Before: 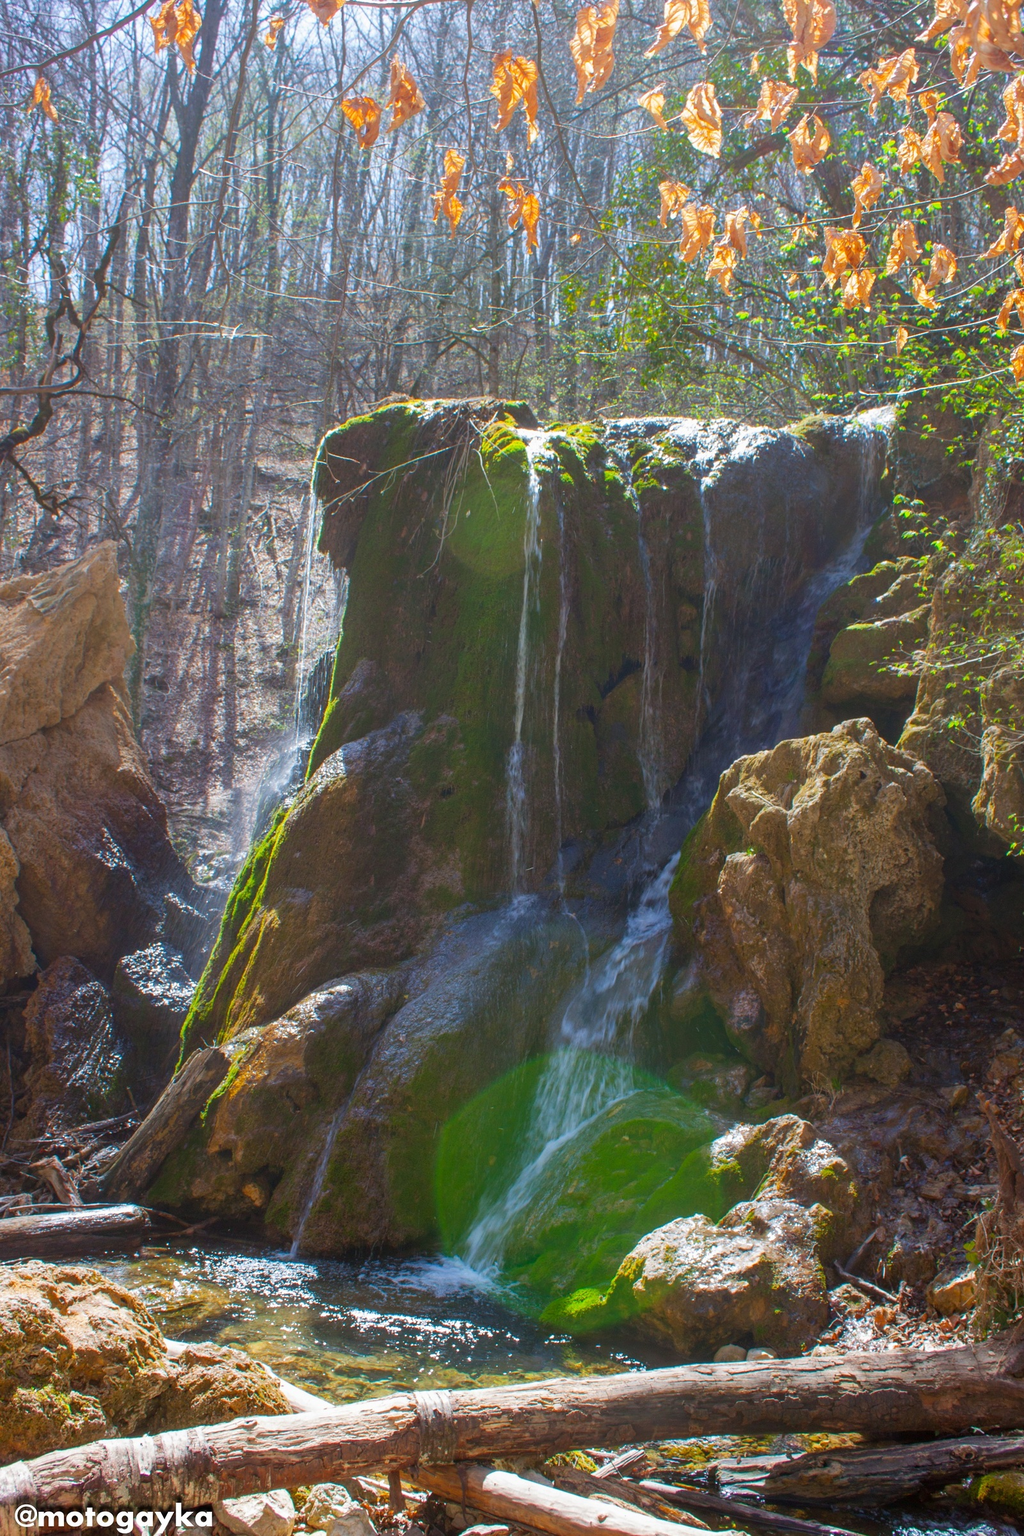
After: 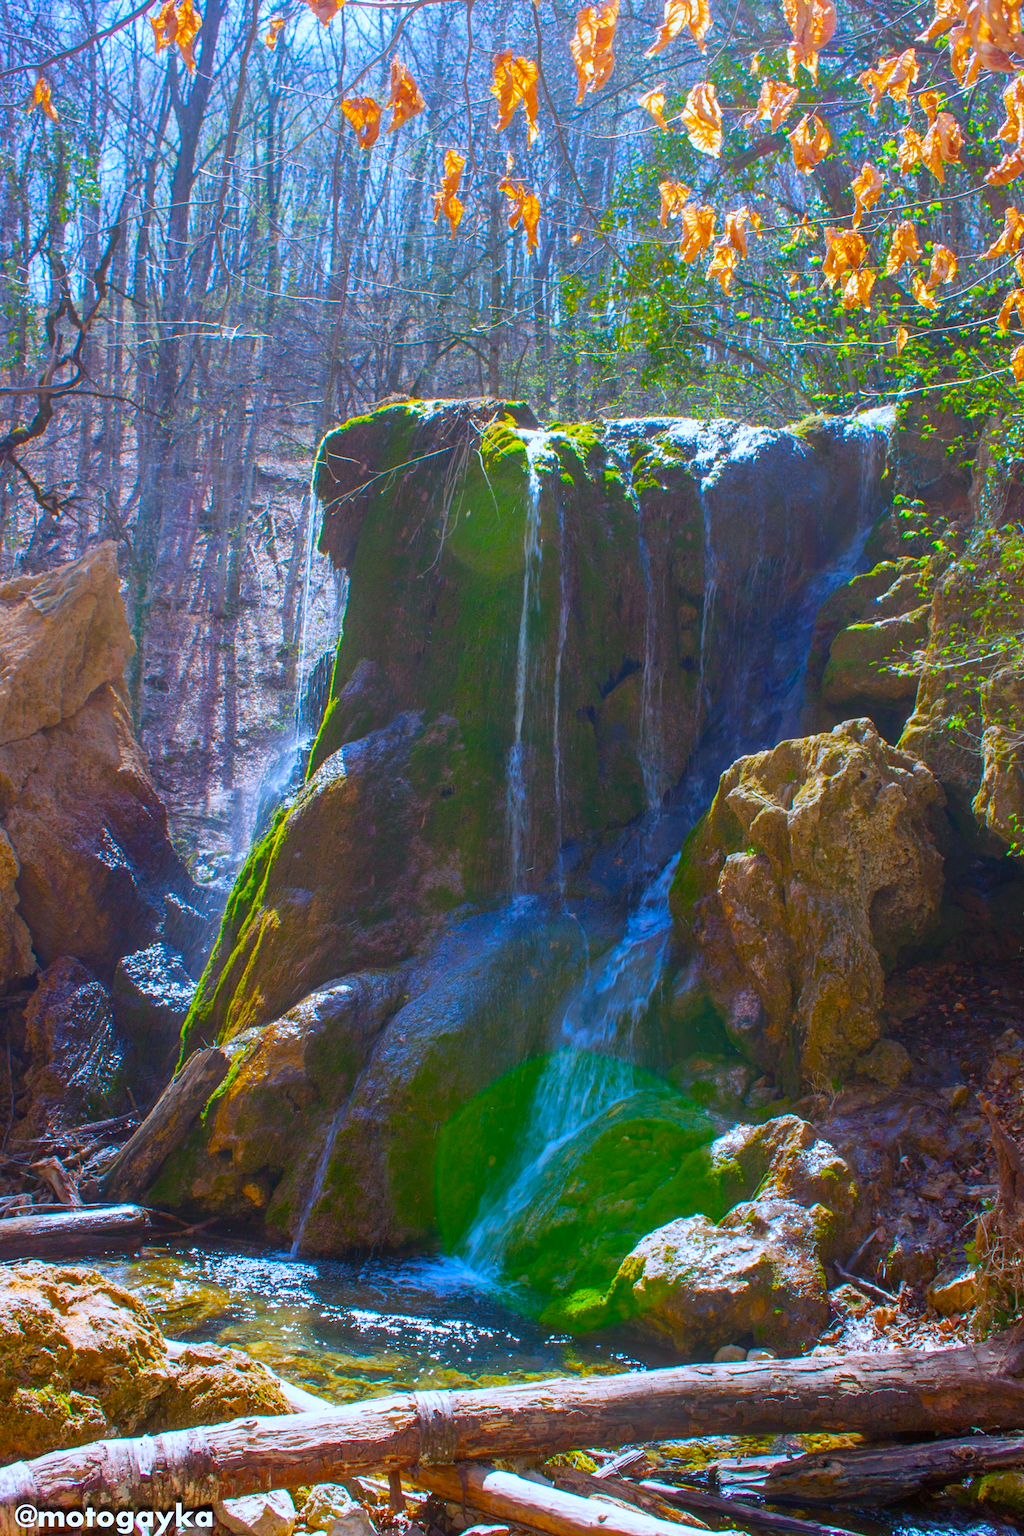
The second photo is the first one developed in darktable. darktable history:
color balance rgb: linear chroma grading › global chroma 14.622%, perceptual saturation grading › global saturation 36.795%, global vibrance 20%
tone equalizer: smoothing diameter 24.82%, edges refinement/feathering 11.77, preserve details guided filter
color calibration: illuminant custom, x 0.371, y 0.382, temperature 4283.48 K
